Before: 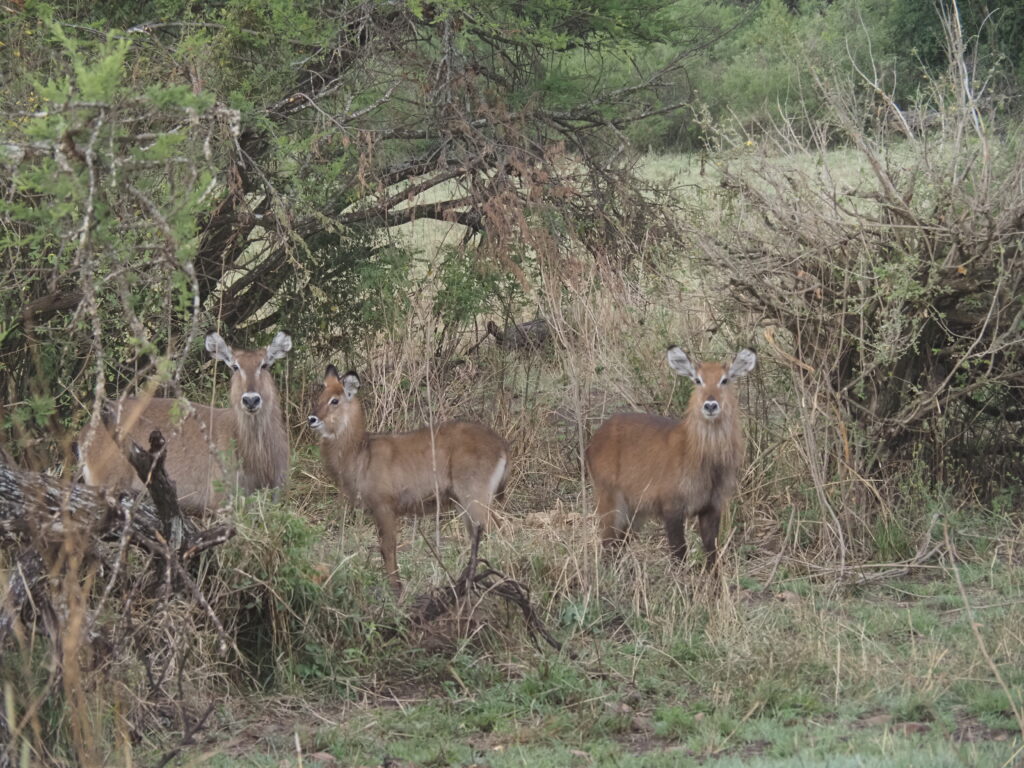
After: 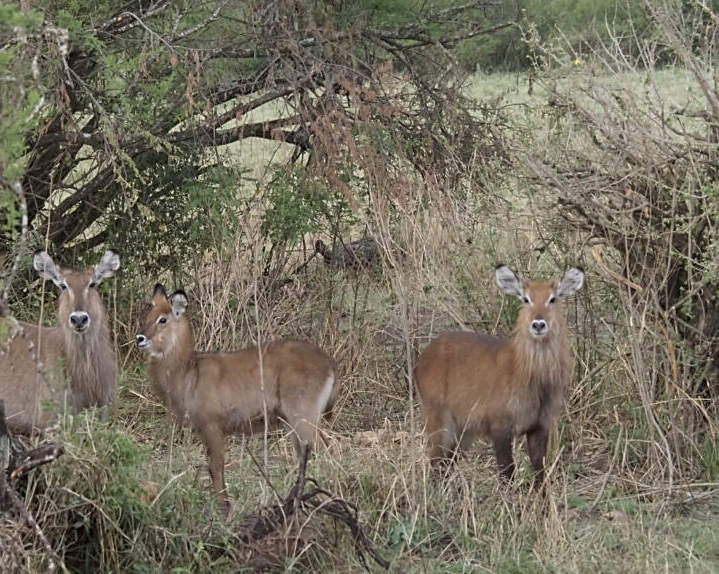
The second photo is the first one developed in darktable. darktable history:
crop and rotate: left 16.81%, top 10.67%, right 12.964%, bottom 14.541%
exposure: black level correction 0.011, compensate exposure bias true, compensate highlight preservation false
sharpen: radius 1.855, amount 0.397, threshold 1.692
